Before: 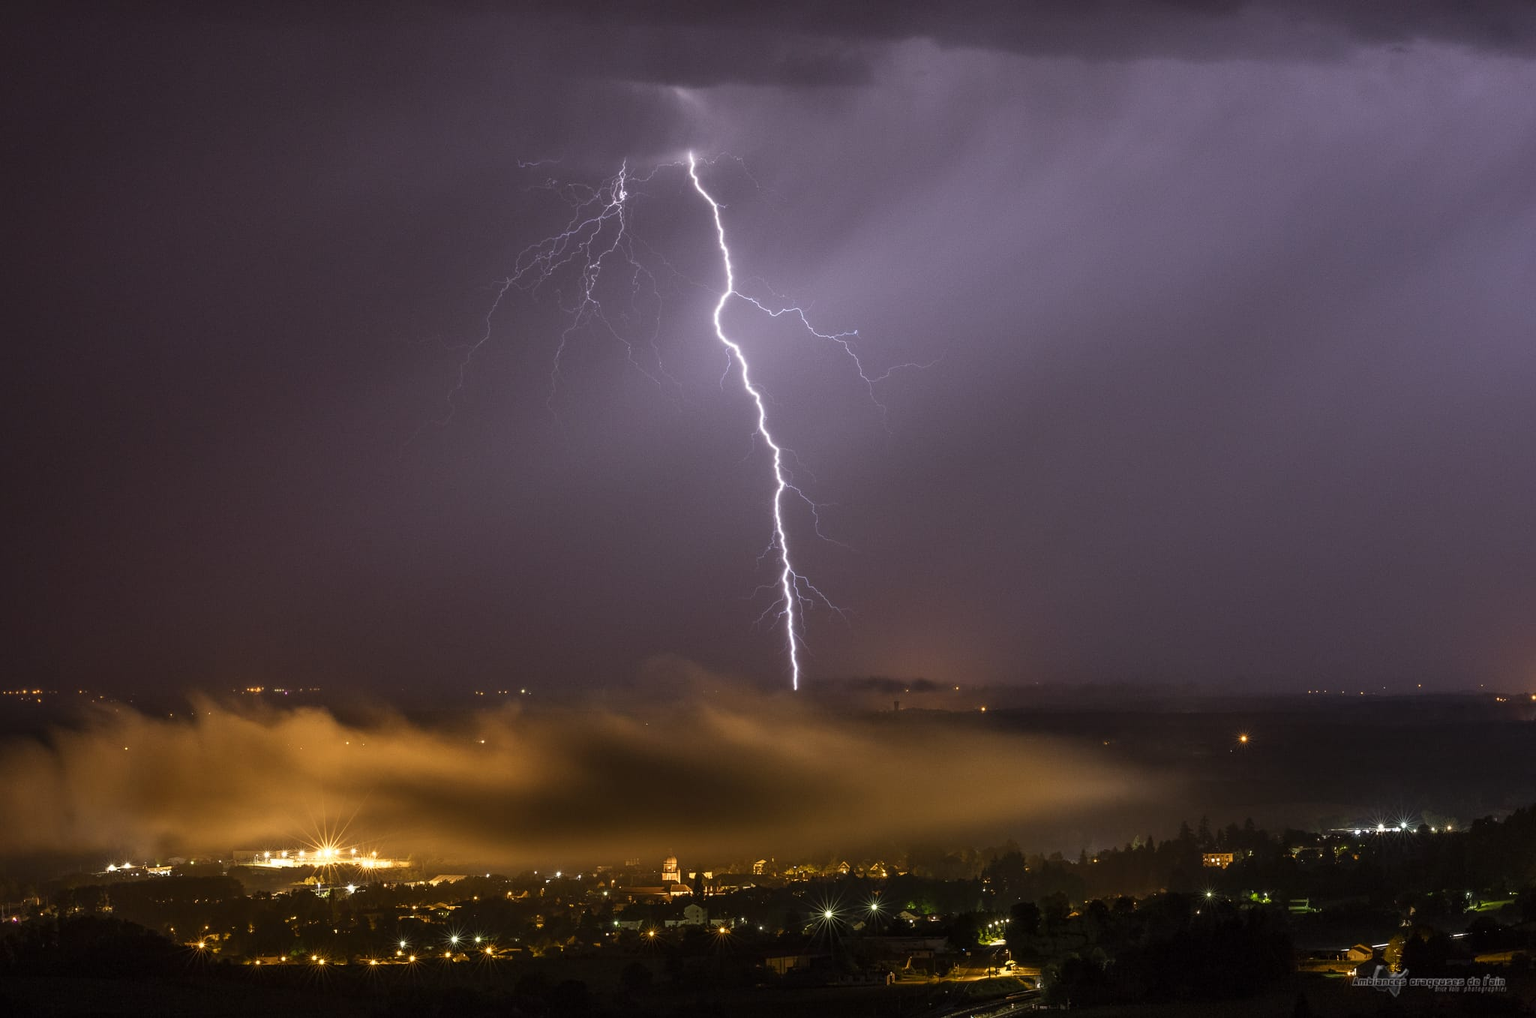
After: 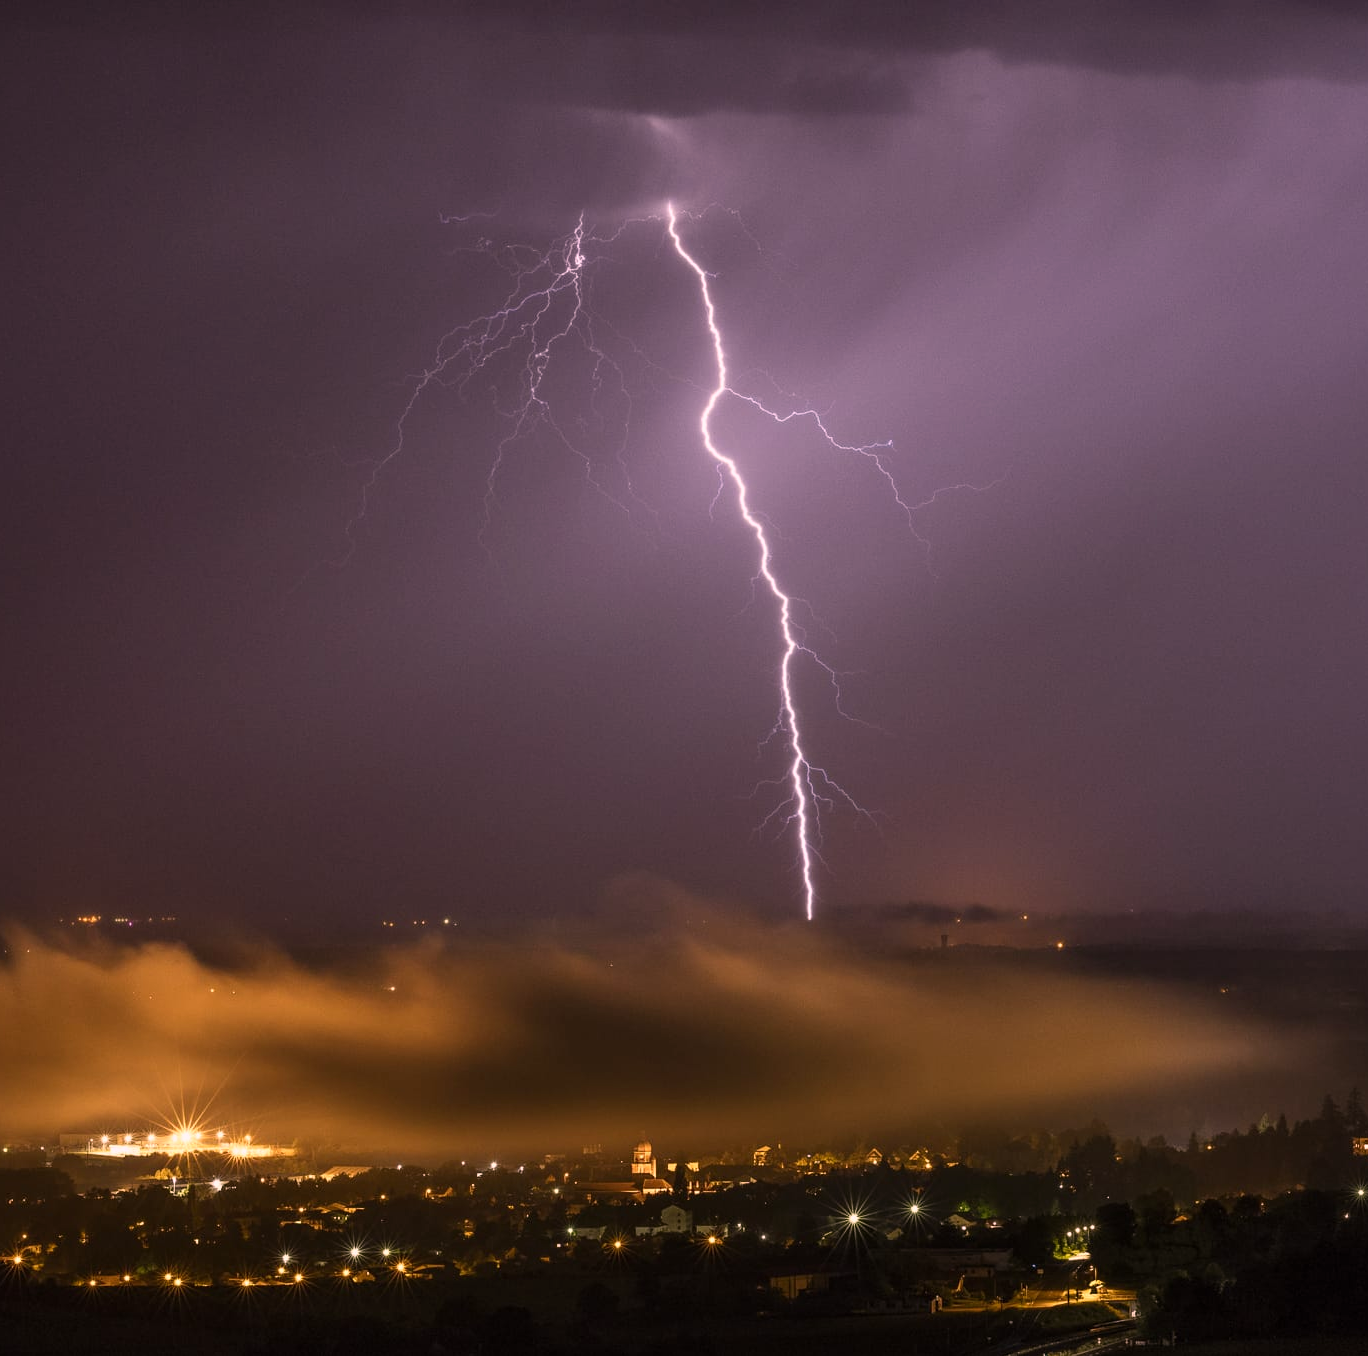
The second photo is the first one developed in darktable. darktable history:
color correction: highlights a* 14.6, highlights b* 4.75
crop and rotate: left 12.283%, right 20.898%
